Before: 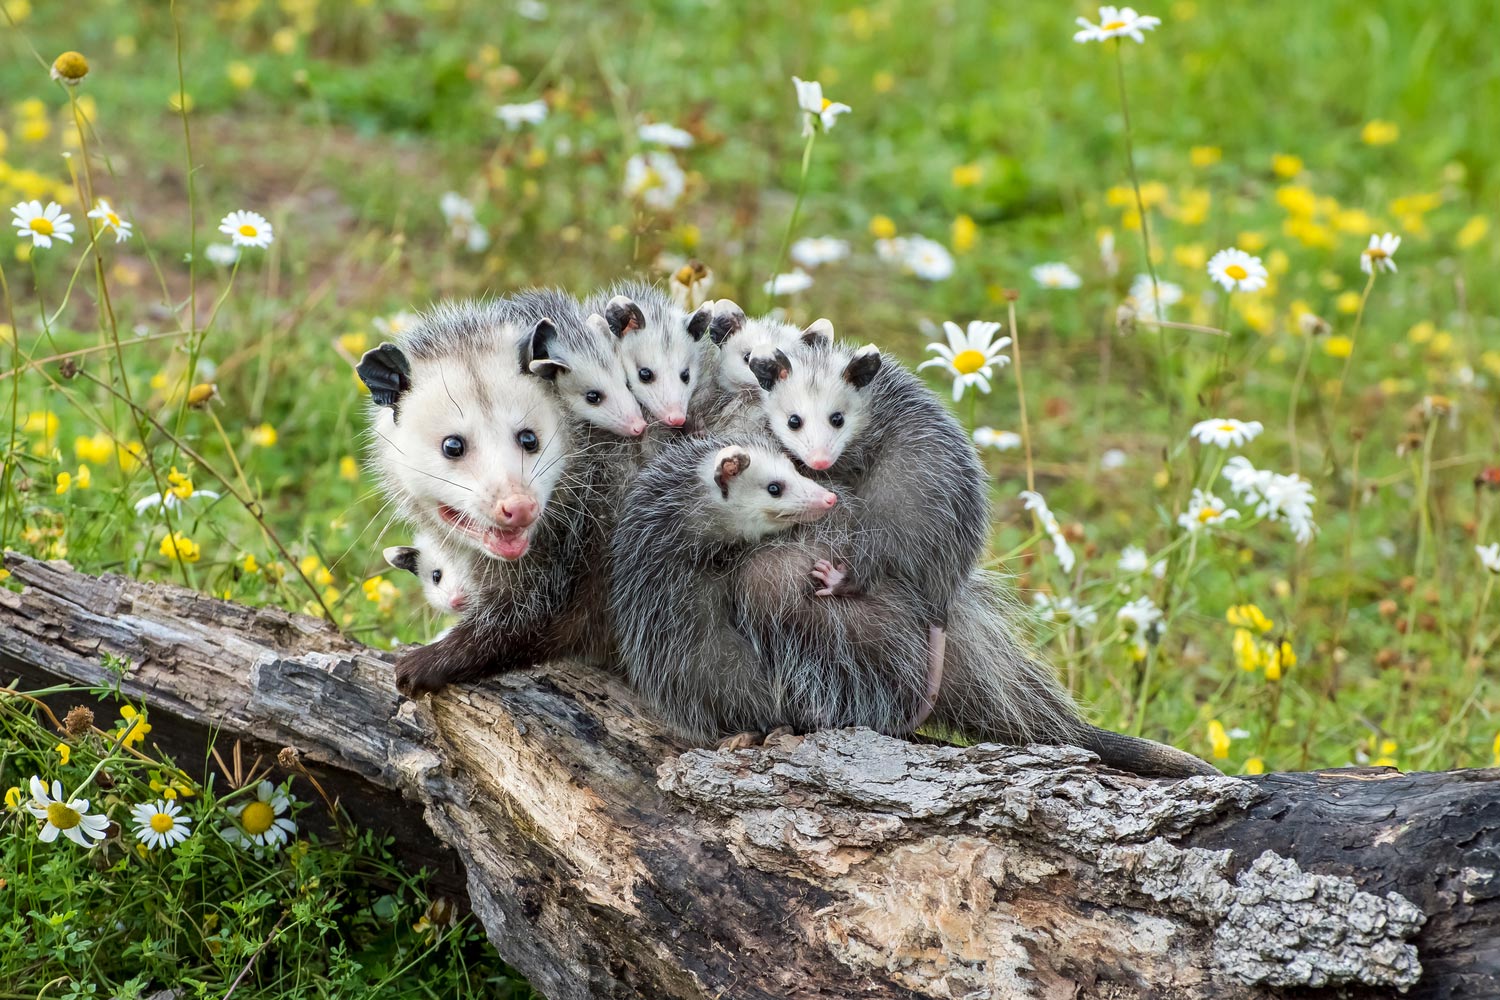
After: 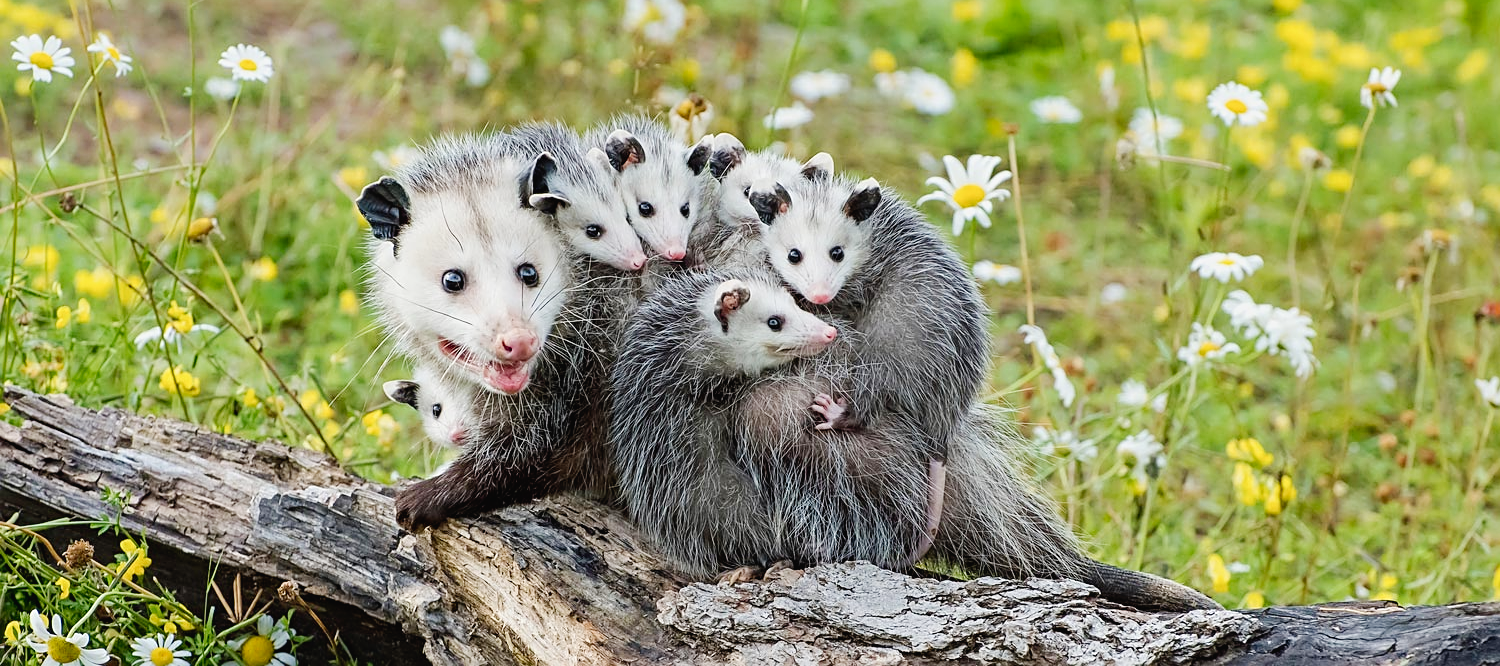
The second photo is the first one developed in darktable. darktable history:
crop: top 16.622%, bottom 16.745%
sharpen: on, module defaults
tone curve: curves: ch0 [(0, 0.019) (0.066, 0.043) (0.189, 0.182) (0.368, 0.407) (0.501, 0.564) (0.677, 0.729) (0.851, 0.861) (0.997, 0.959)]; ch1 [(0, 0) (0.187, 0.121) (0.388, 0.346) (0.437, 0.409) (0.474, 0.472) (0.499, 0.501) (0.514, 0.515) (0.542, 0.557) (0.645, 0.686) (0.812, 0.856) (1, 1)]; ch2 [(0, 0) (0.246, 0.214) (0.421, 0.427) (0.459, 0.484) (0.5, 0.504) (0.518, 0.523) (0.529, 0.548) (0.56, 0.576) (0.607, 0.63) (0.744, 0.734) (0.867, 0.821) (0.993, 0.889)], preserve colors none
